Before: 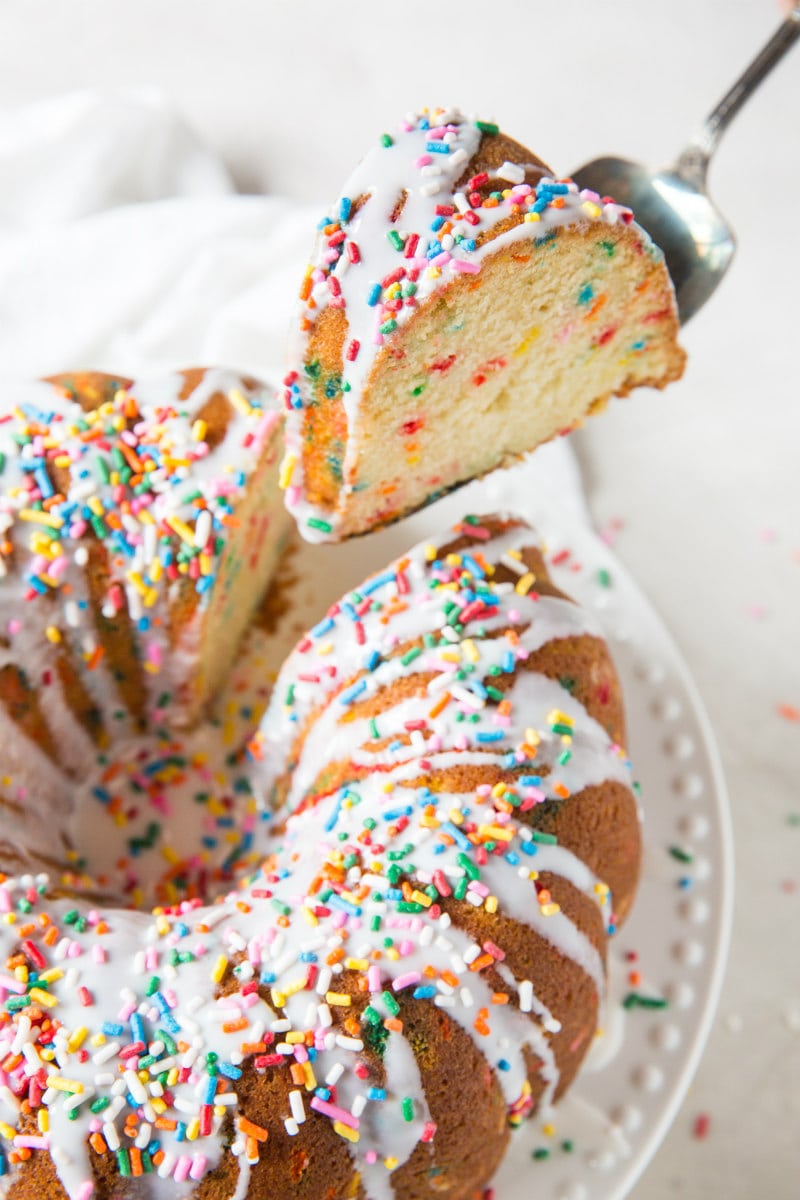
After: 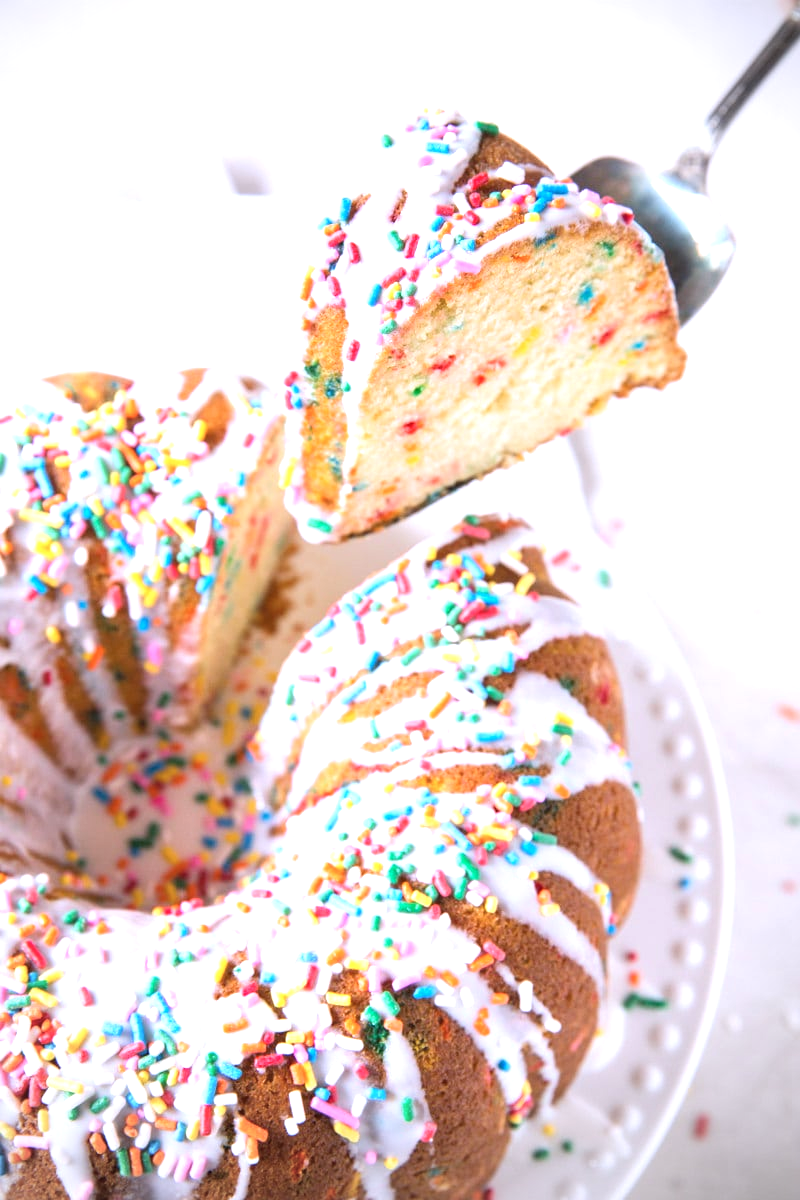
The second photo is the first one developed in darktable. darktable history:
vignetting: on, module defaults
local contrast: mode bilateral grid, contrast 100, coarseness 100, detail 93%, midtone range 0.2
color calibration: illuminant as shot in camera, x 0.363, y 0.385, temperature 4536.15 K
exposure: black level correction 0, exposure 0.696 EV, compensate exposure bias true, compensate highlight preservation false
